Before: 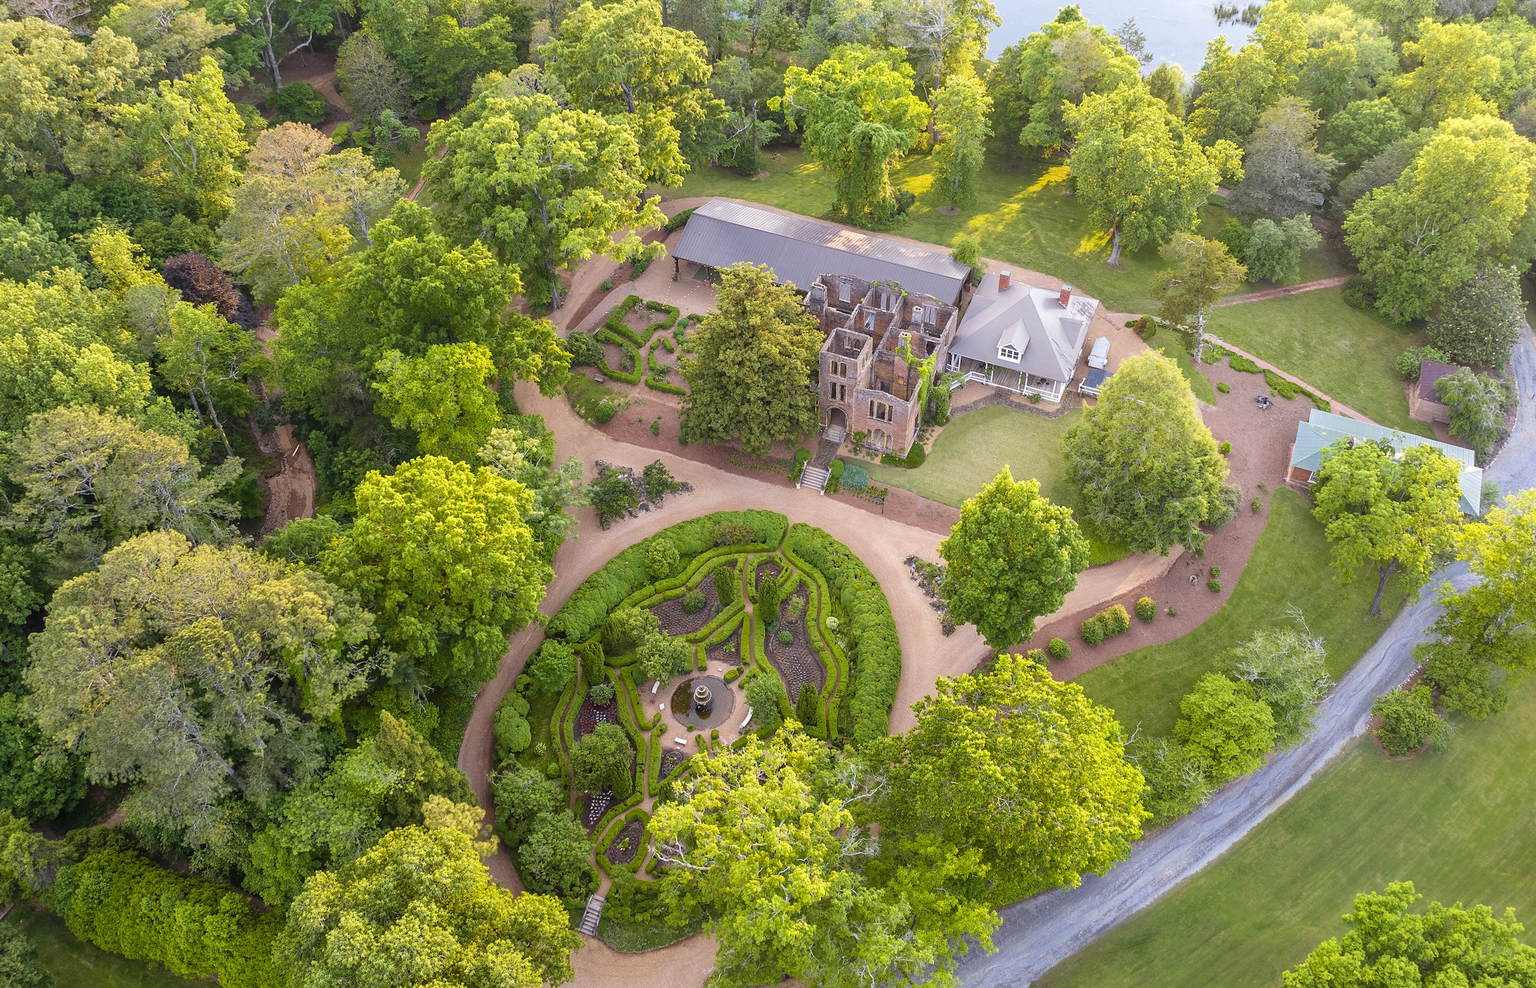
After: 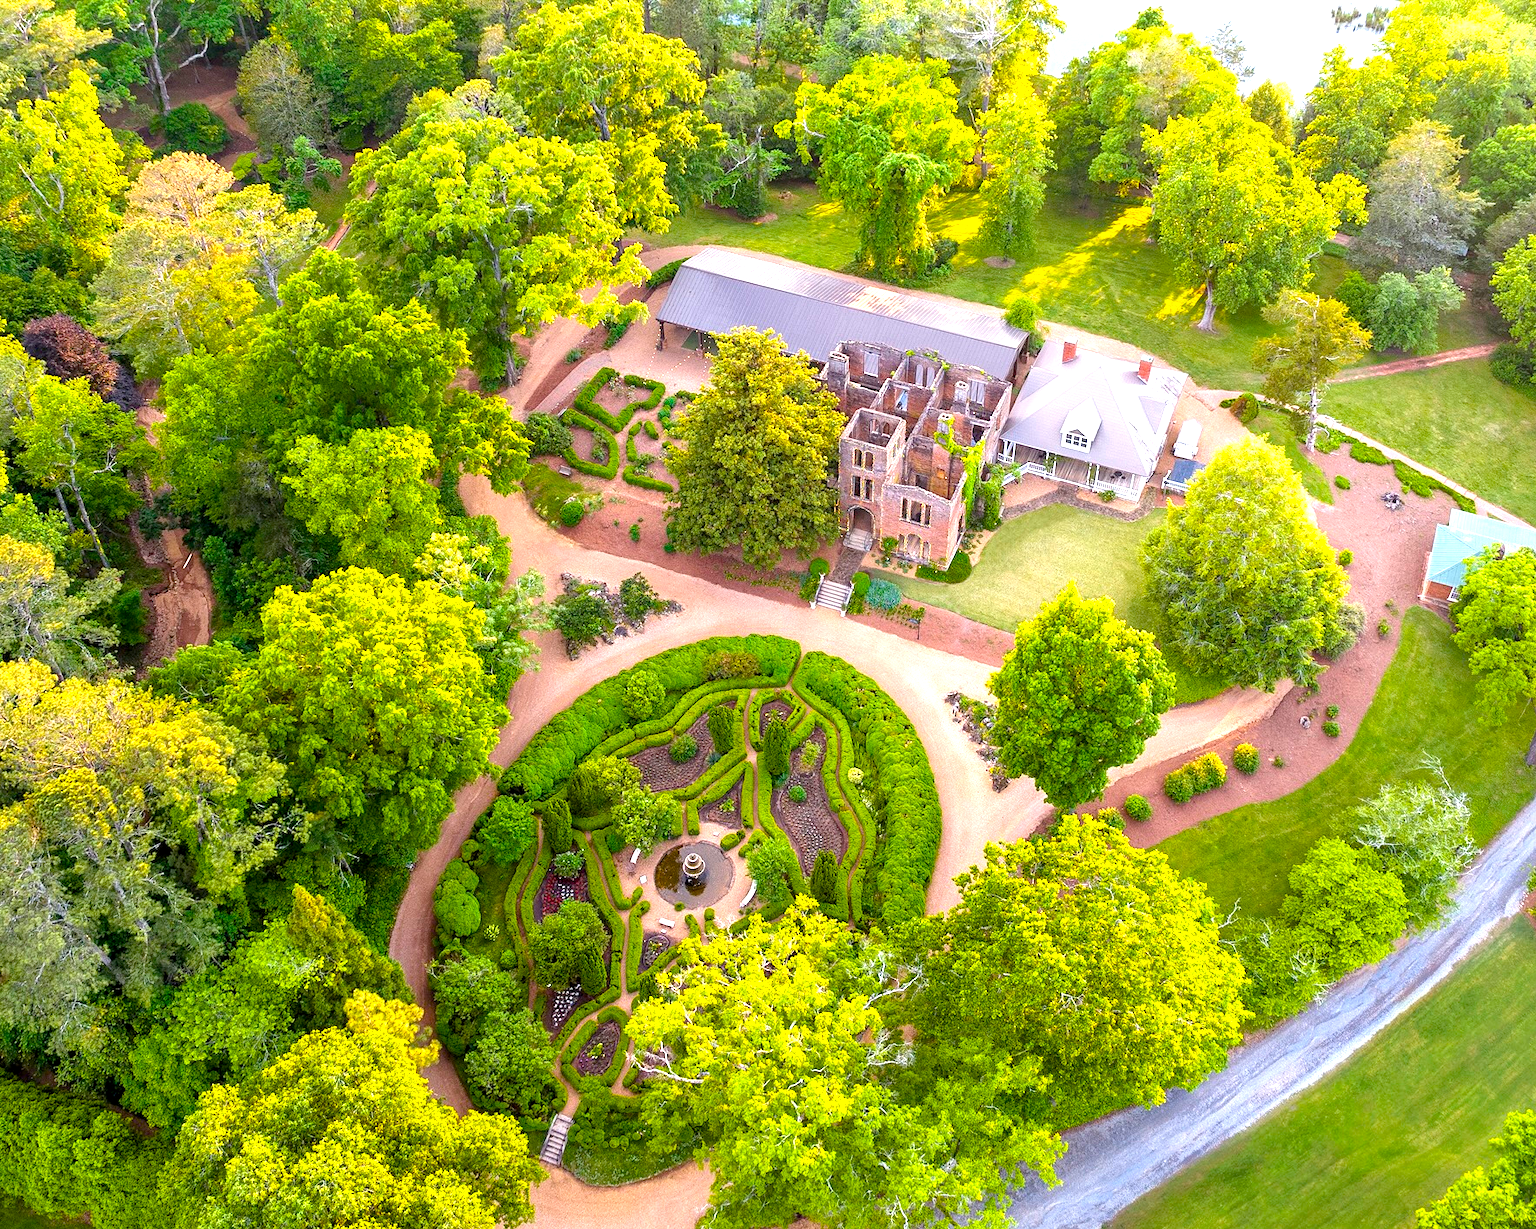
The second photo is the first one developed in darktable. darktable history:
crop and rotate: left 9.494%, right 10.18%
exposure: black level correction 0.005, exposure 0.016 EV, compensate exposure bias true, compensate highlight preservation false
color balance rgb: perceptual saturation grading › global saturation 25.005%, perceptual brilliance grading › global brilliance 24.914%
